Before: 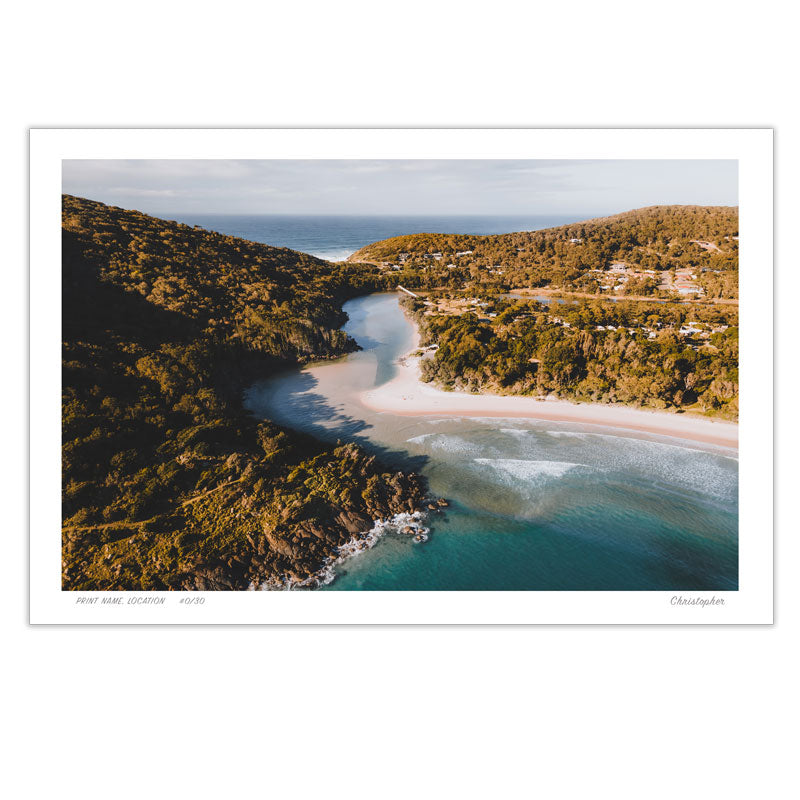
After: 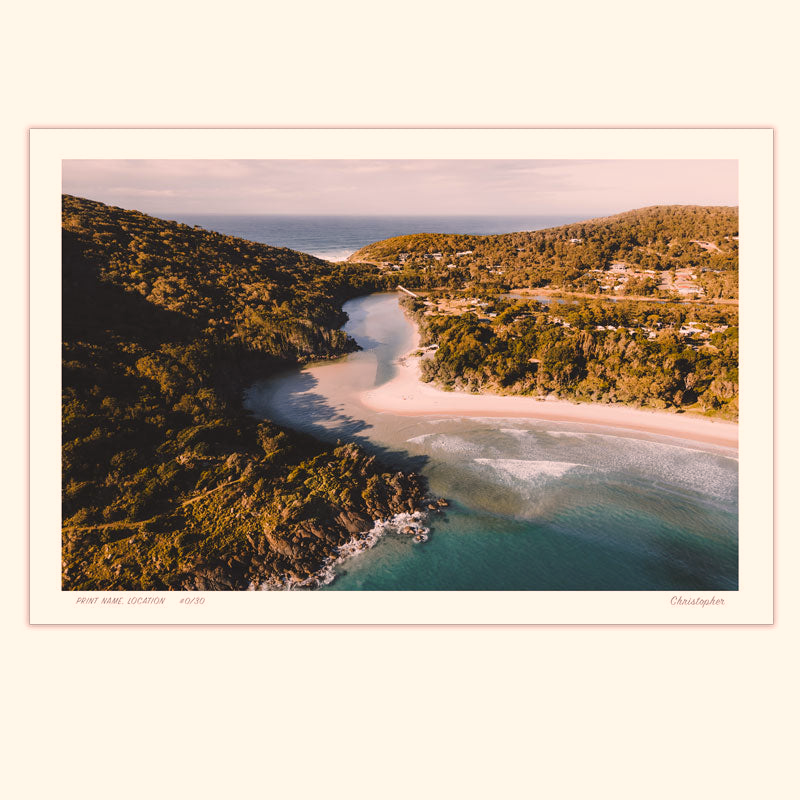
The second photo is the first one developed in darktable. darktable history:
contrast brightness saturation: saturation -0.05
color correction: highlights a* 11.96, highlights b* 11.58
